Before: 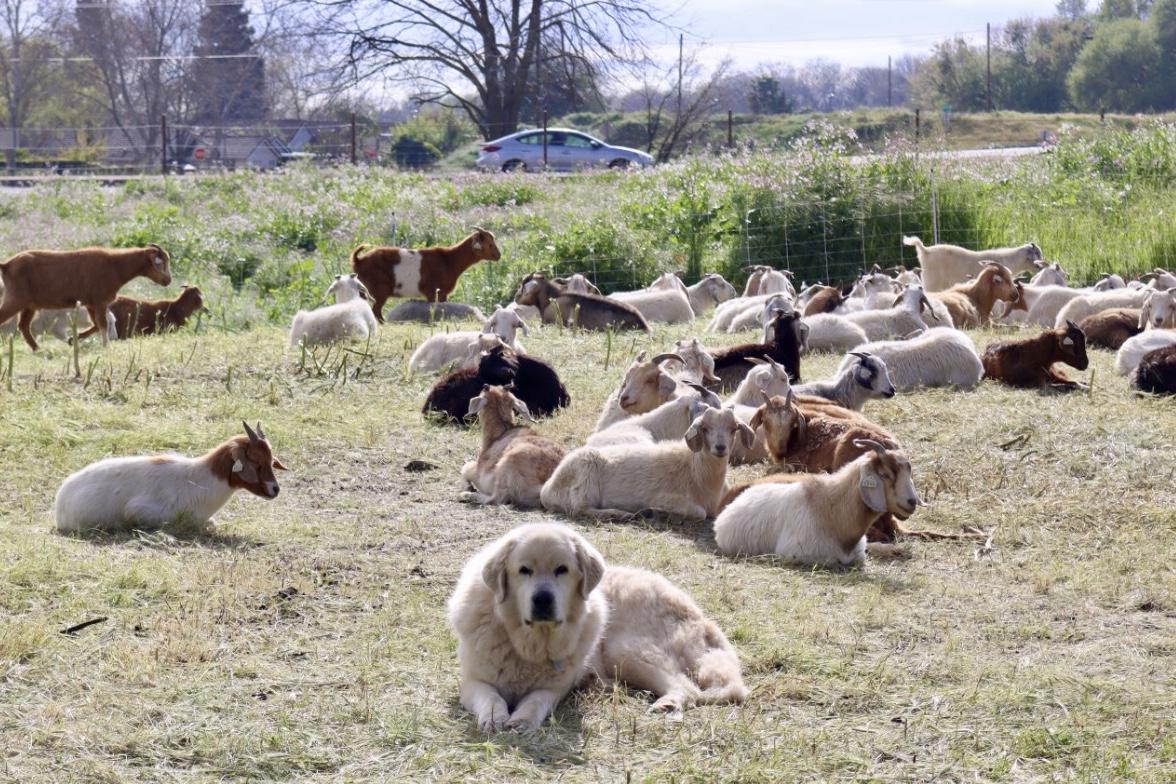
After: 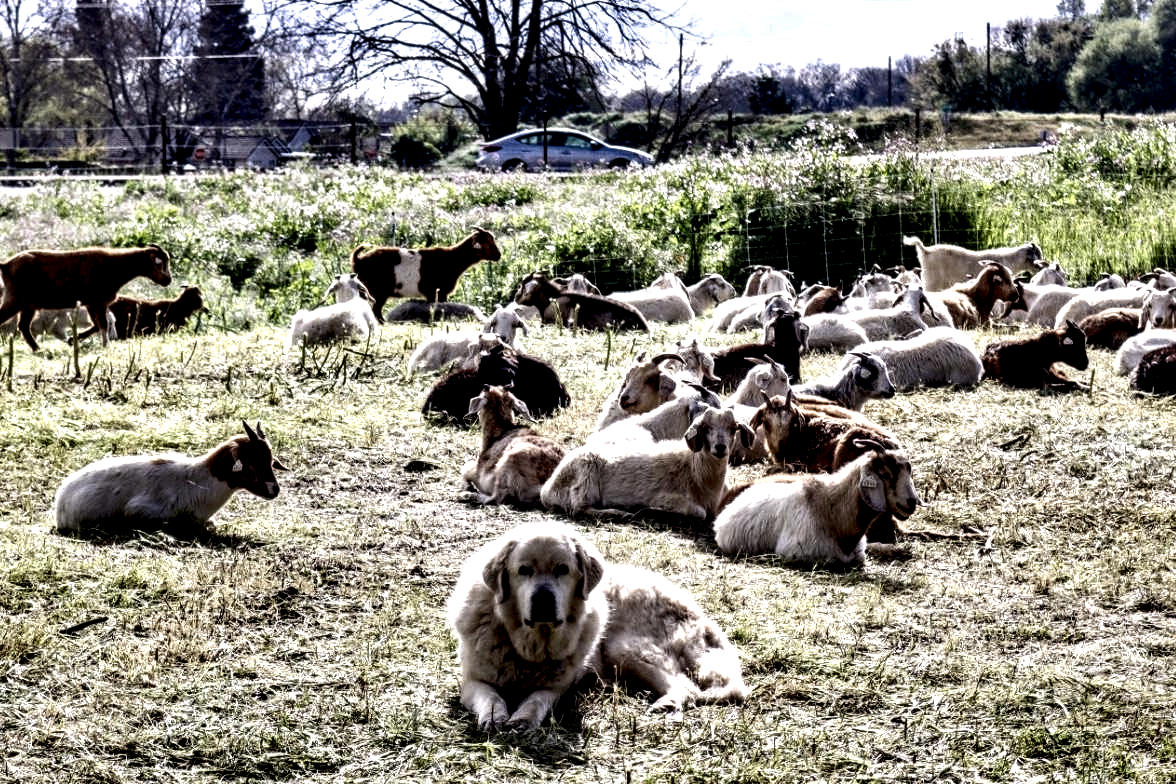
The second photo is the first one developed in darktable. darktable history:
shadows and highlights: radius 108.94, shadows 44.43, highlights -66.71, low approximation 0.01, soften with gaussian
local contrast: highlights 116%, shadows 43%, detail 295%
